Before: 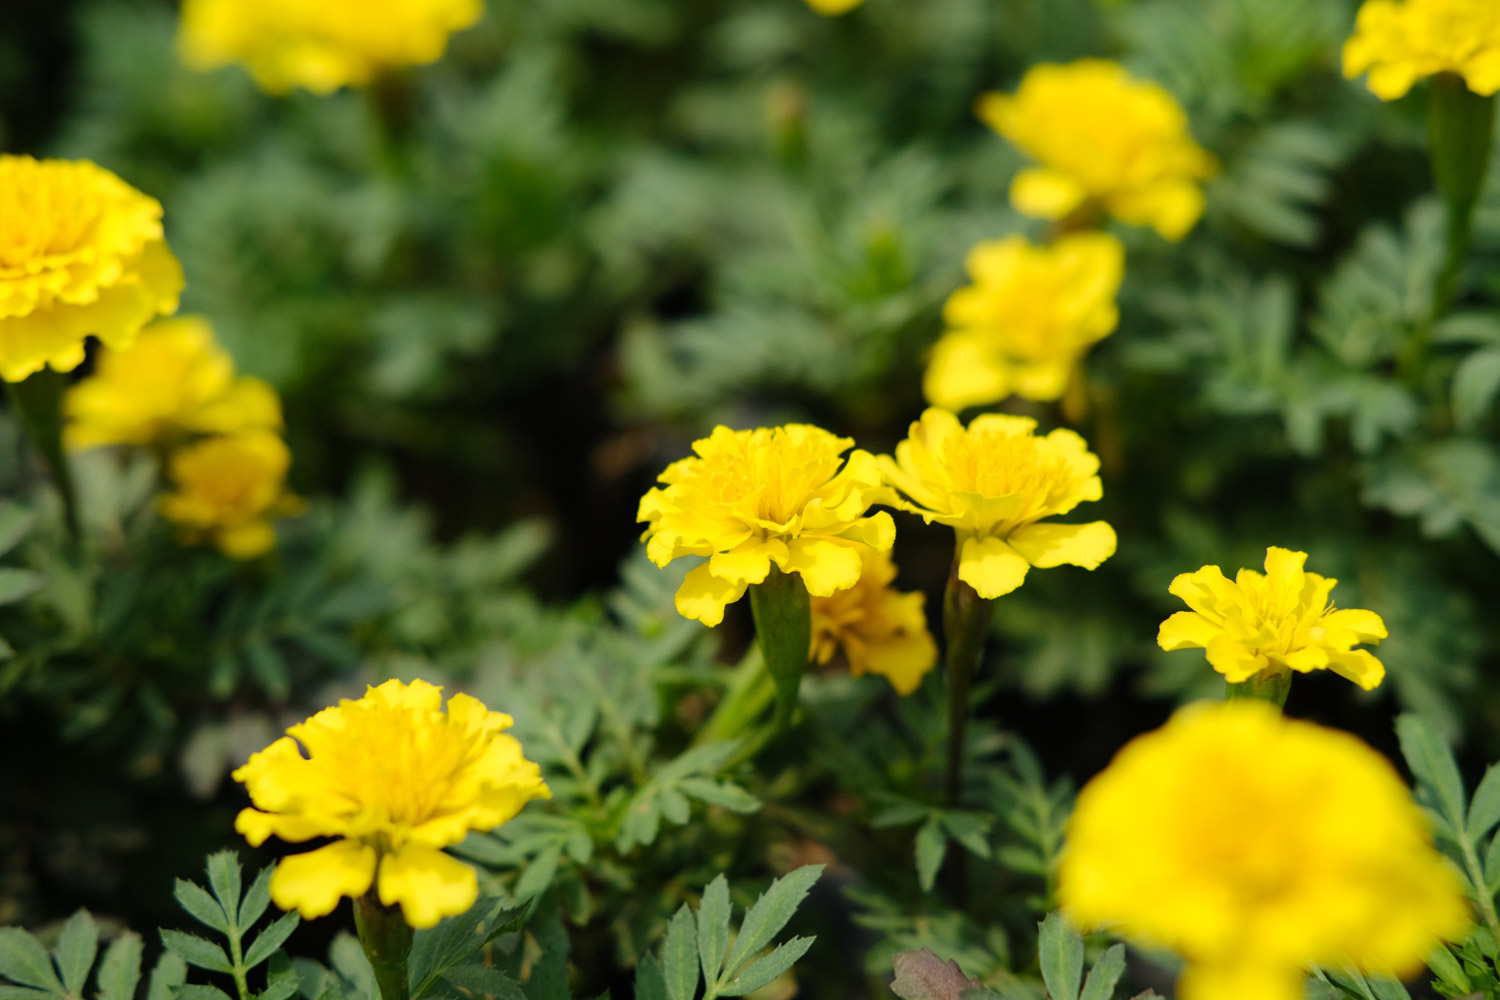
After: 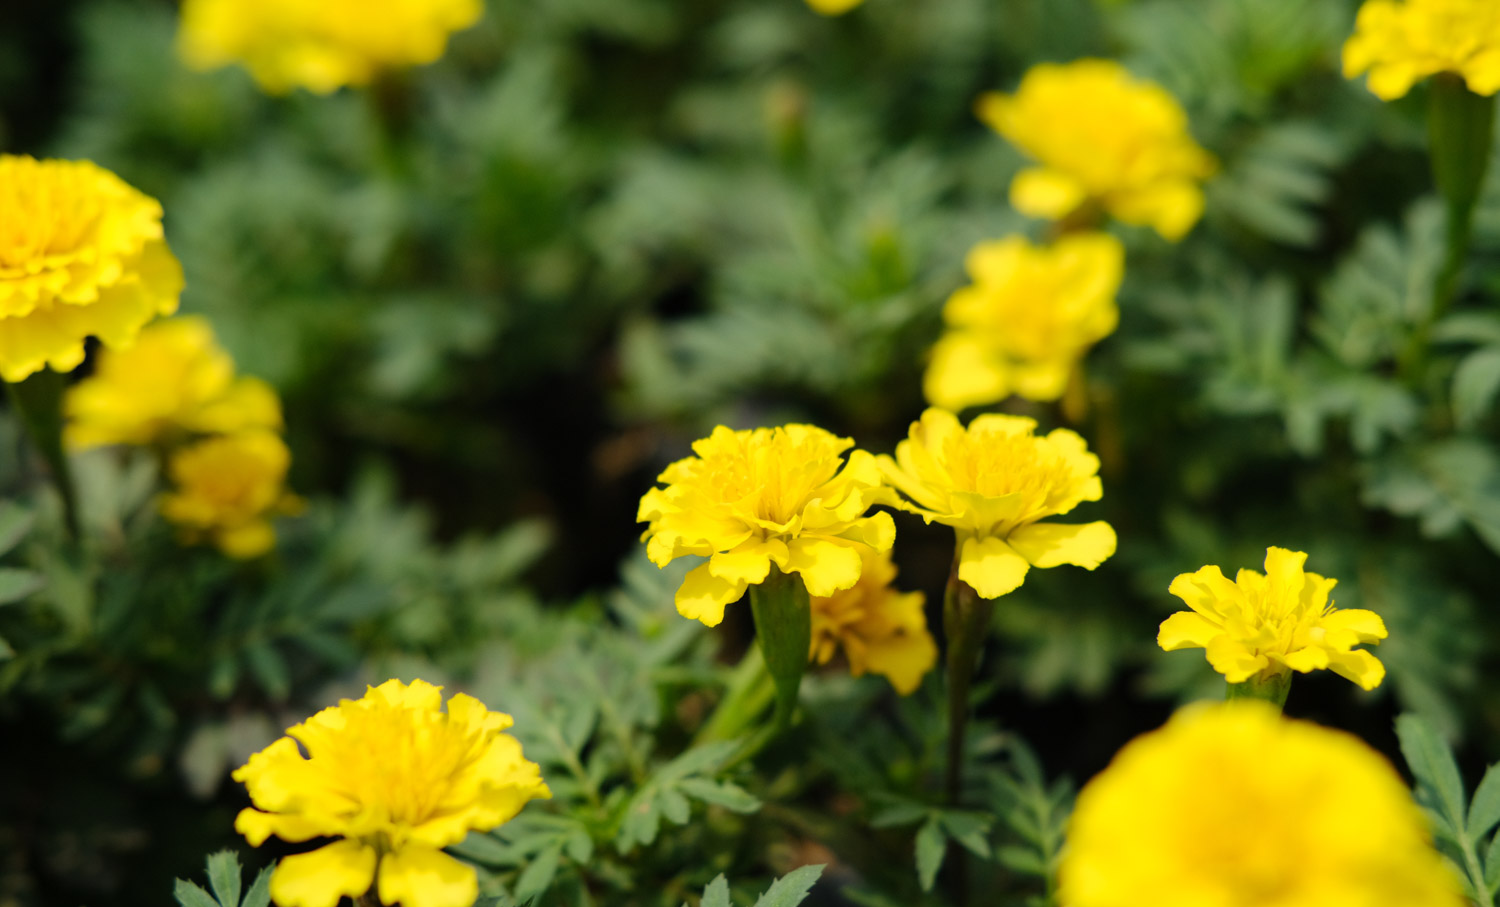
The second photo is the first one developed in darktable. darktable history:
crop and rotate "nj": bottom 9.27%
